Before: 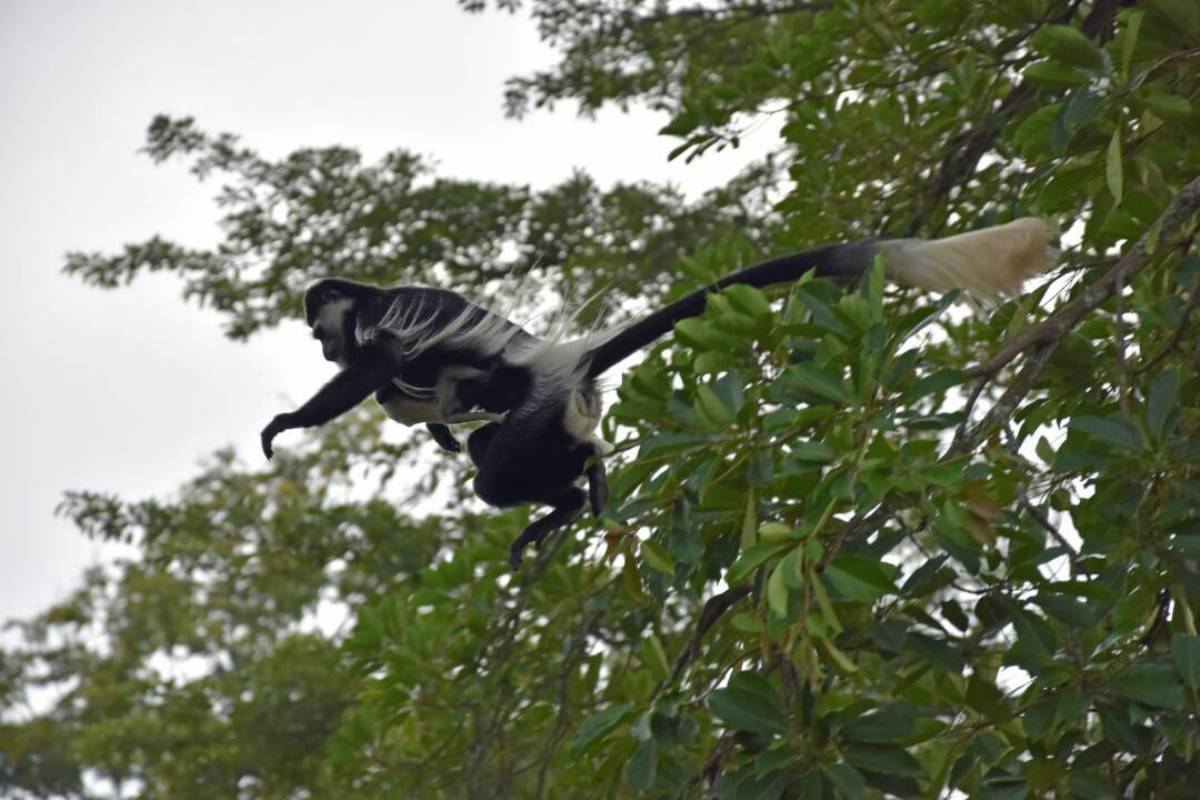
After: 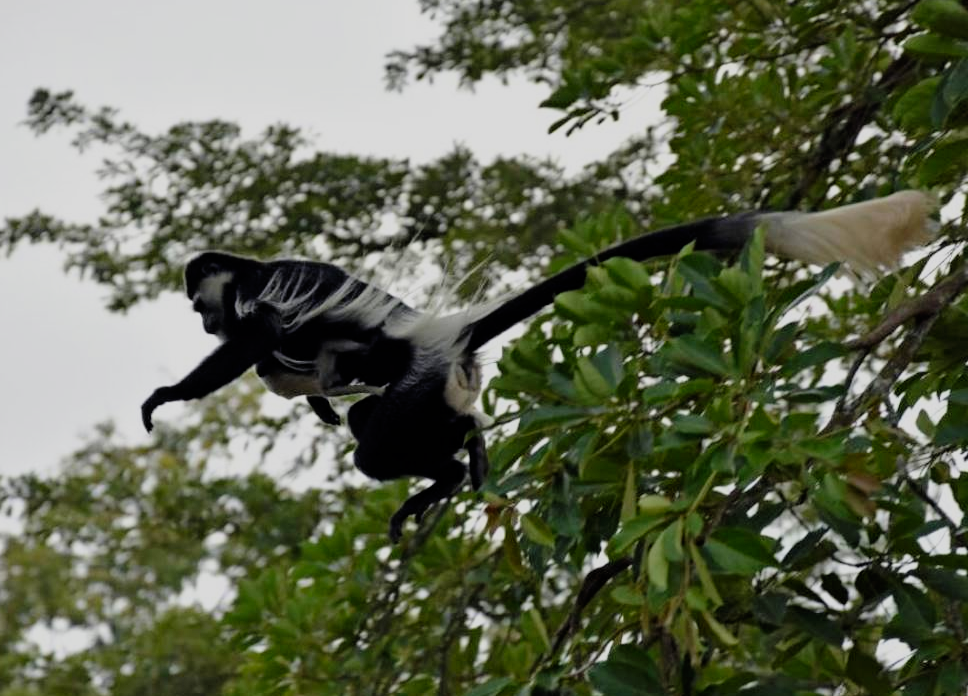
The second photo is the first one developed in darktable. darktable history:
crop: left 10.019%, top 3.494%, right 9.254%, bottom 9.407%
tone curve: curves: ch0 [(0, 0) (0.058, 0.027) (0.214, 0.183) (0.304, 0.288) (0.561, 0.554) (0.687, 0.677) (0.768, 0.768) (0.858, 0.861) (0.986, 0.957)]; ch1 [(0, 0) (0.172, 0.123) (0.312, 0.296) (0.437, 0.429) (0.471, 0.469) (0.502, 0.5) (0.513, 0.515) (0.583, 0.604) (0.631, 0.659) (0.703, 0.721) (0.889, 0.924) (1, 1)]; ch2 [(0, 0) (0.411, 0.424) (0.485, 0.497) (0.502, 0.5) (0.517, 0.511) (0.566, 0.573) (0.622, 0.613) (0.709, 0.677) (1, 1)], preserve colors none
filmic rgb: middle gray luminance 29.02%, black relative exposure -10.27 EV, white relative exposure 5.47 EV, threshold 5.97 EV, target black luminance 0%, hardness 3.93, latitude 2.15%, contrast 1.122, highlights saturation mix 6.35%, shadows ↔ highlights balance 15.26%, enable highlight reconstruction true
